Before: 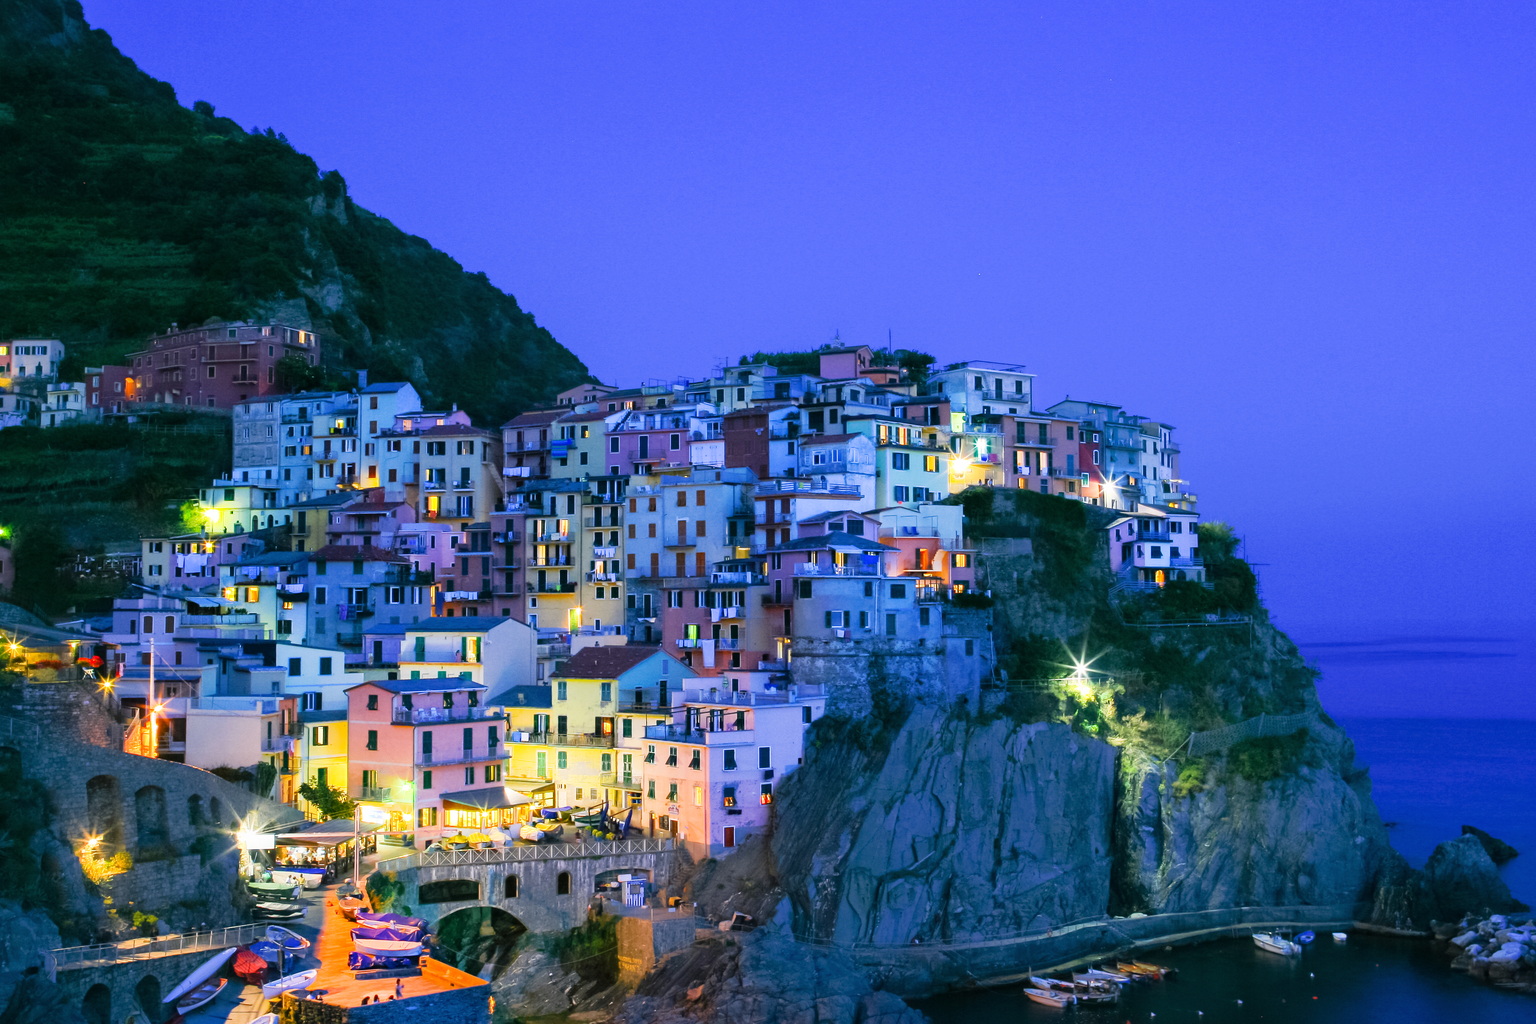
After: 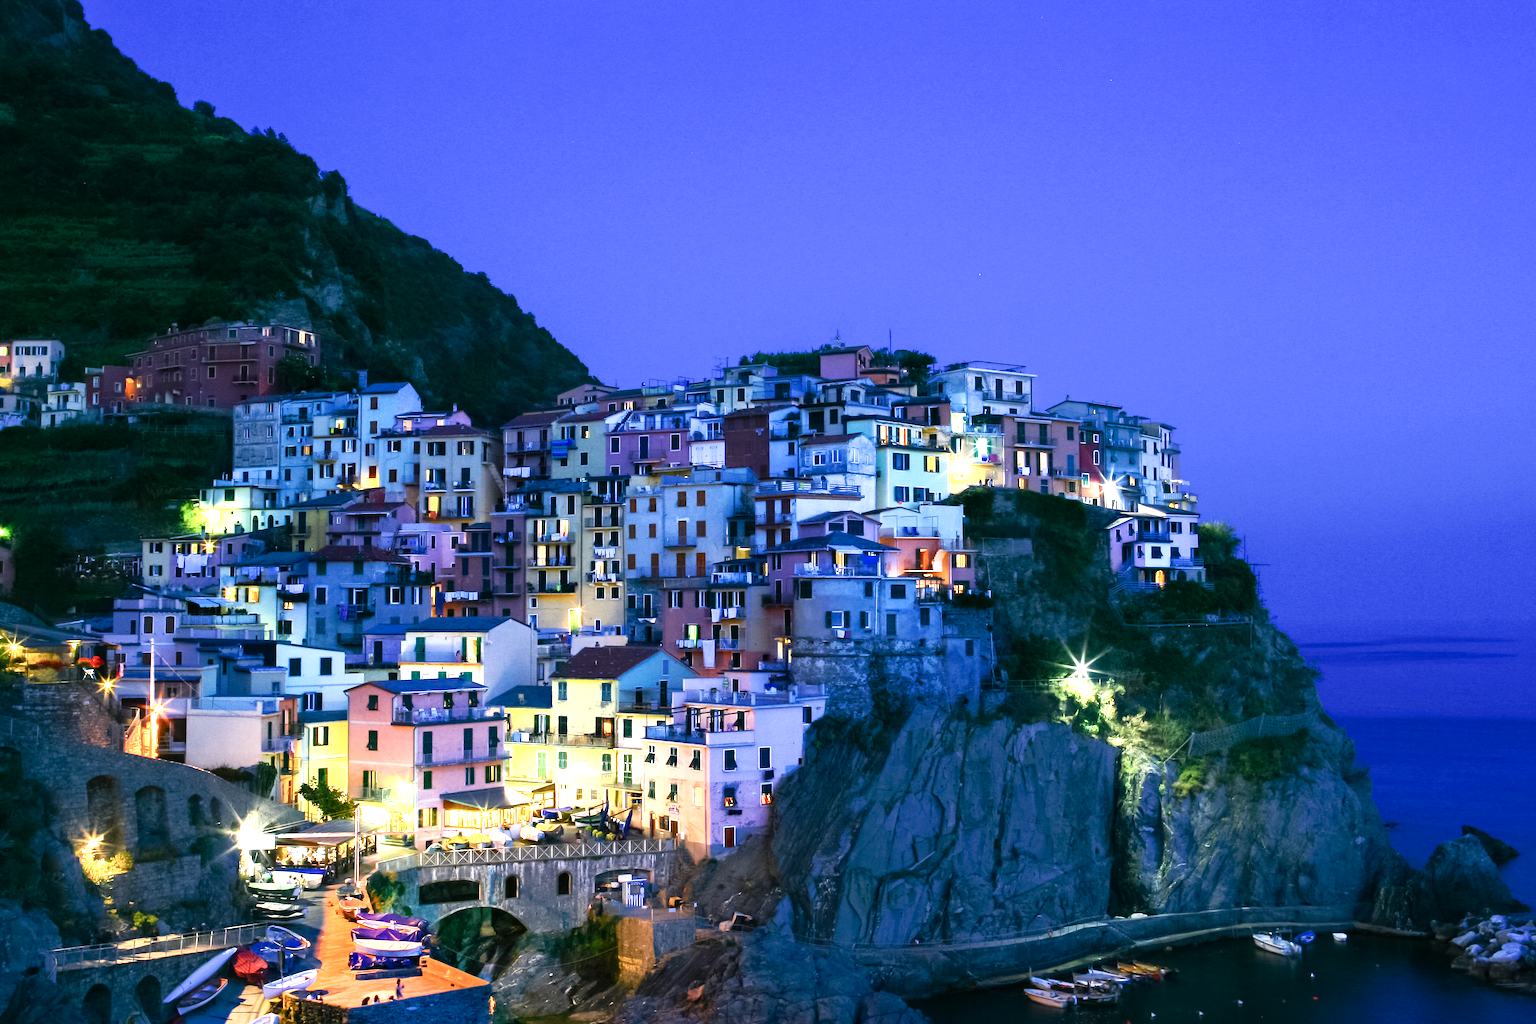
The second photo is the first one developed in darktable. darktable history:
color balance rgb: highlights gain › luminance 9.996%, perceptual saturation grading › global saturation 0.333%, perceptual saturation grading › highlights -31.607%, perceptual saturation grading › mid-tones 5.633%, perceptual saturation grading › shadows 17.803%, perceptual brilliance grading › global brilliance 15.631%, perceptual brilliance grading › shadows -35.413%, global vibrance 14.588%
